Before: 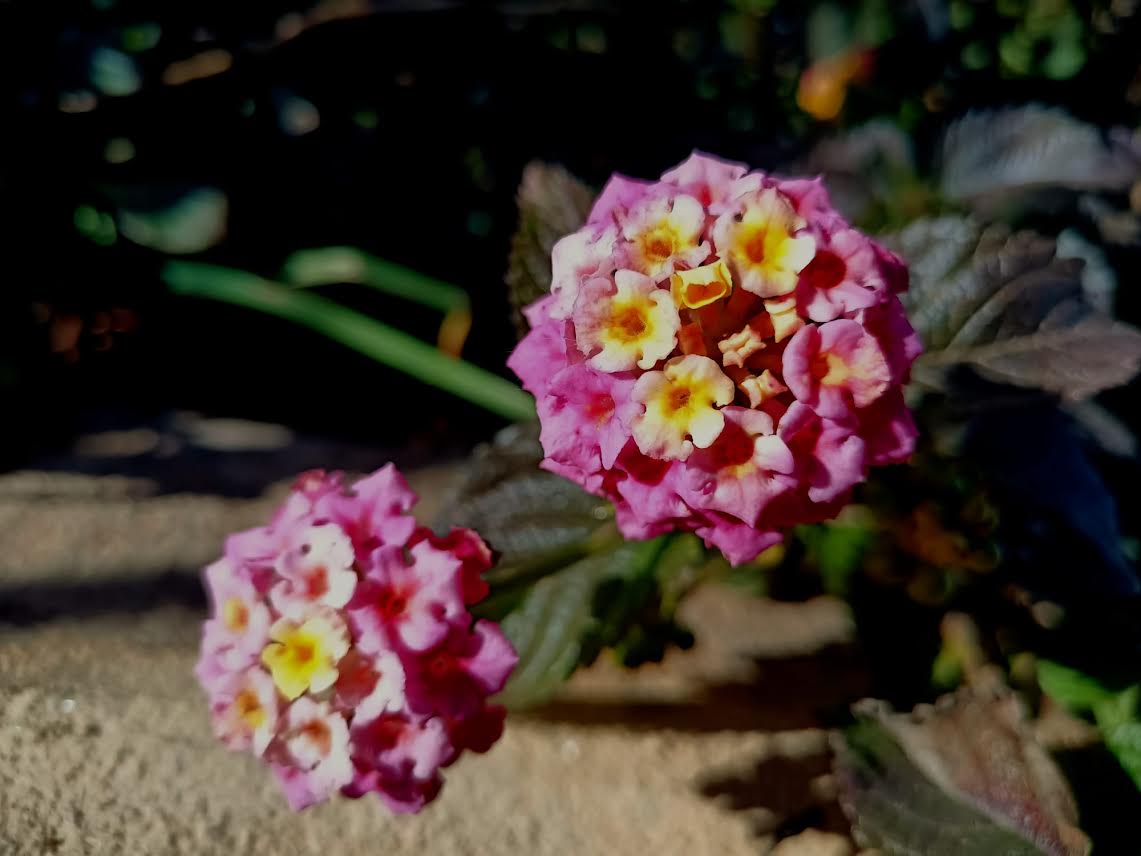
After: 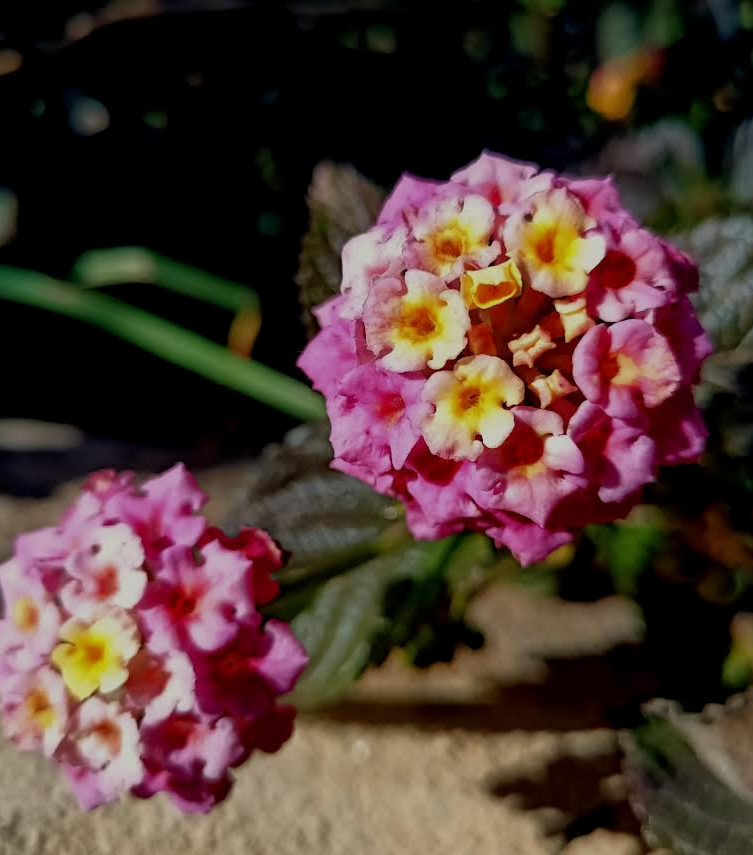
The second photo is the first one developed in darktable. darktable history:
local contrast: highlights 100%, shadows 100%, detail 120%, midtone range 0.2
crop and rotate: left 18.442%, right 15.508%
